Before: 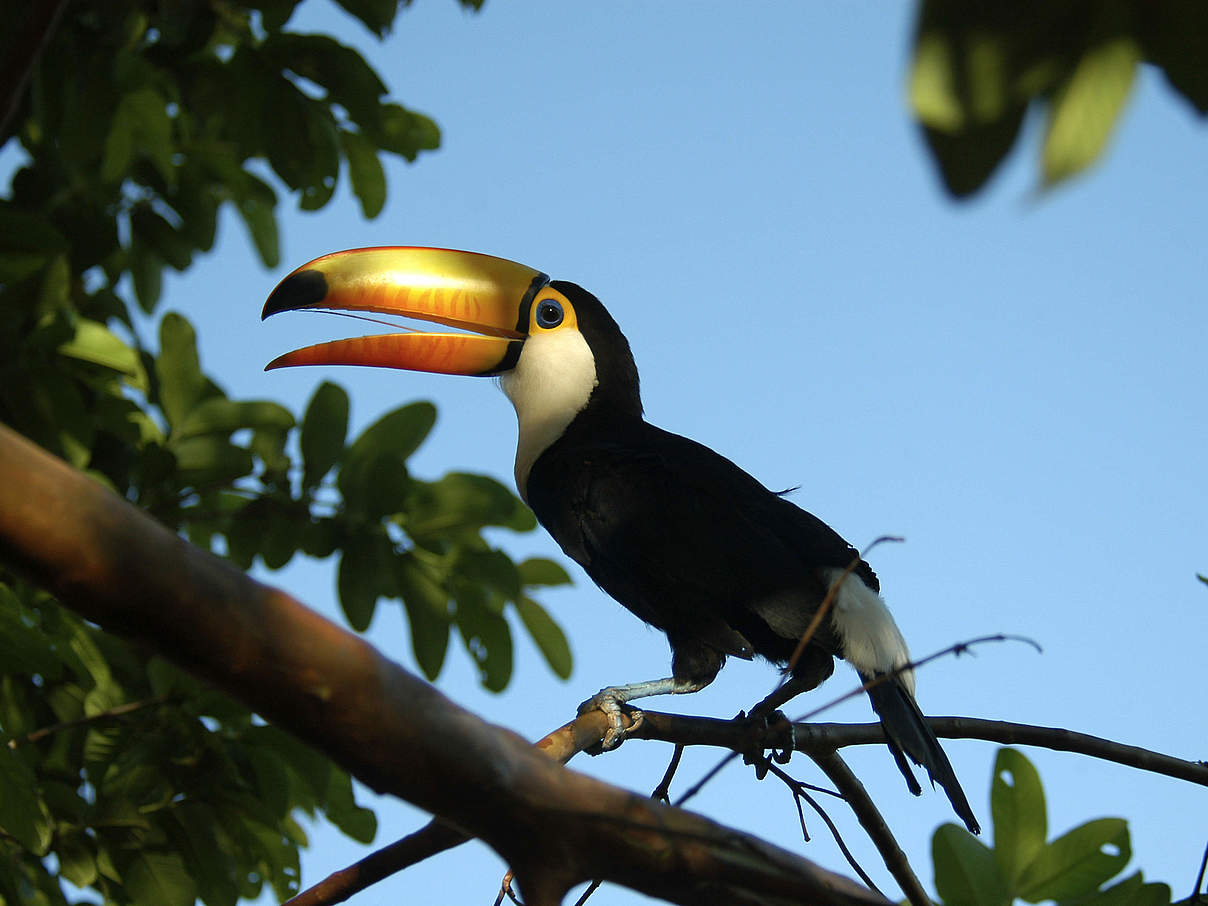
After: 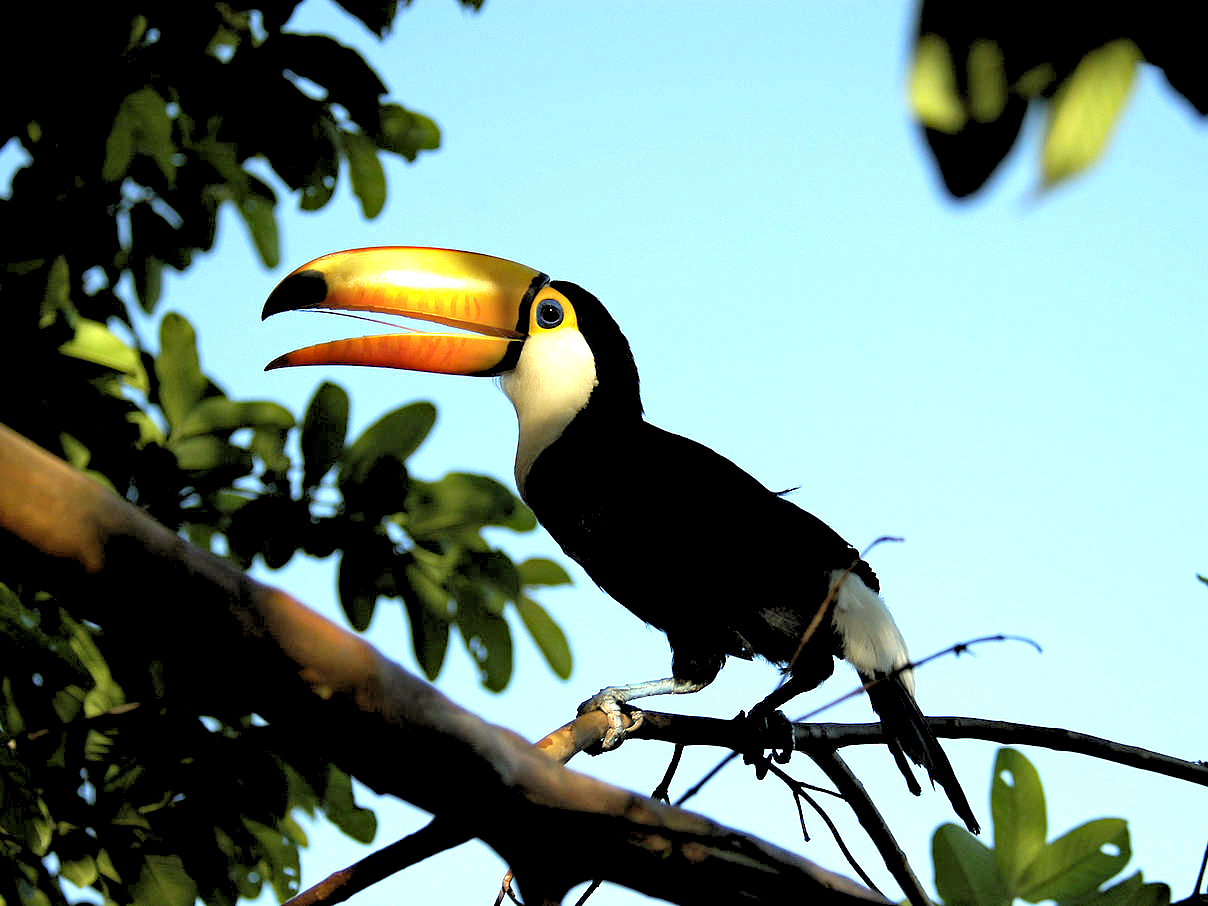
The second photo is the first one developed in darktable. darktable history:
haze removal: compatibility mode true, adaptive false
exposure: black level correction 0, exposure 0.9 EV, compensate highlight preservation false
rgb levels: levels [[0.029, 0.461, 0.922], [0, 0.5, 1], [0, 0.5, 1]]
